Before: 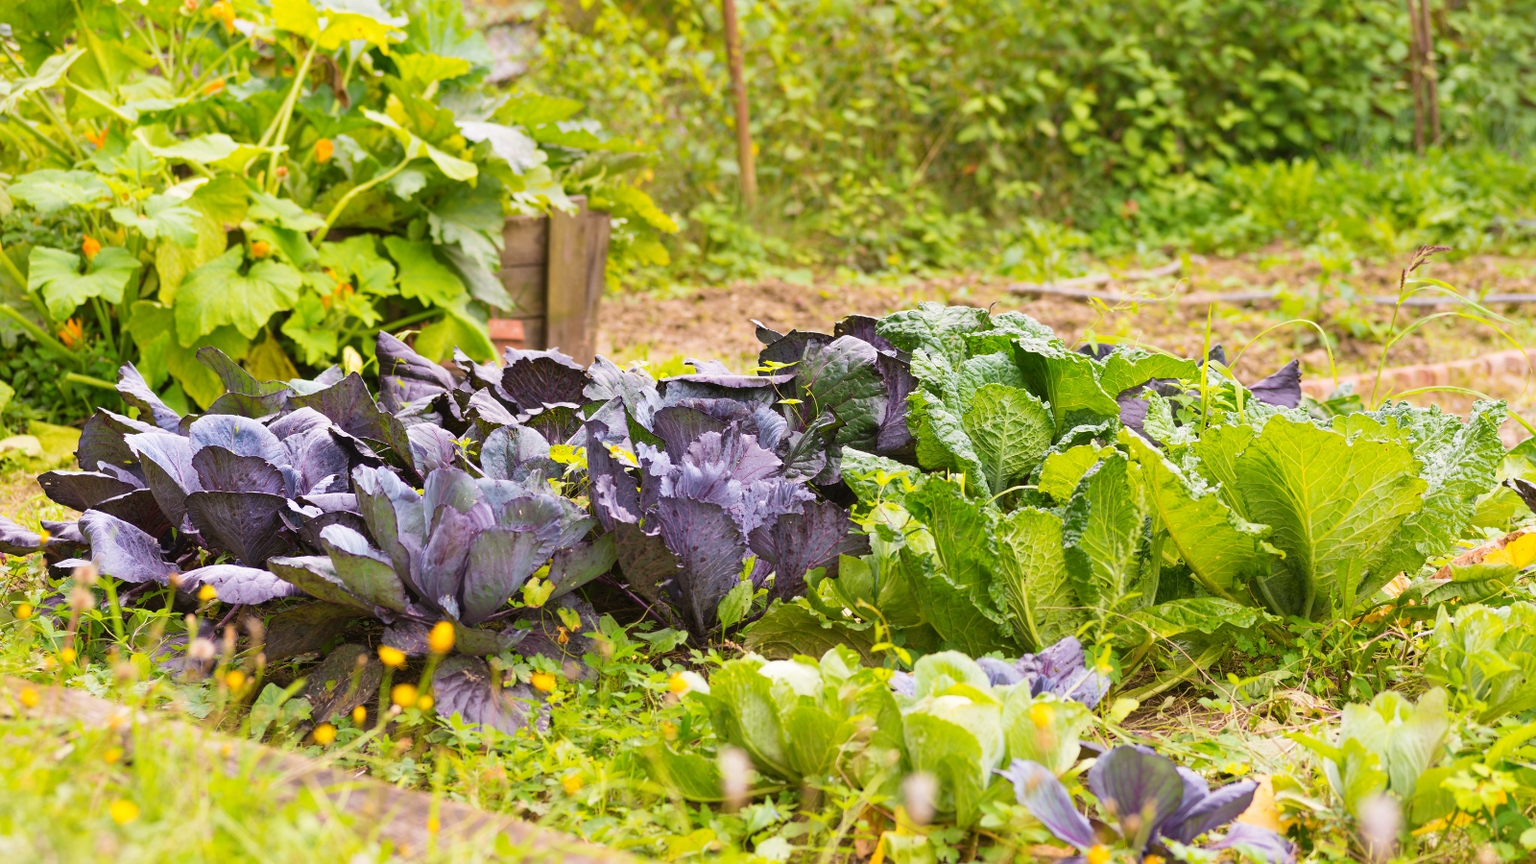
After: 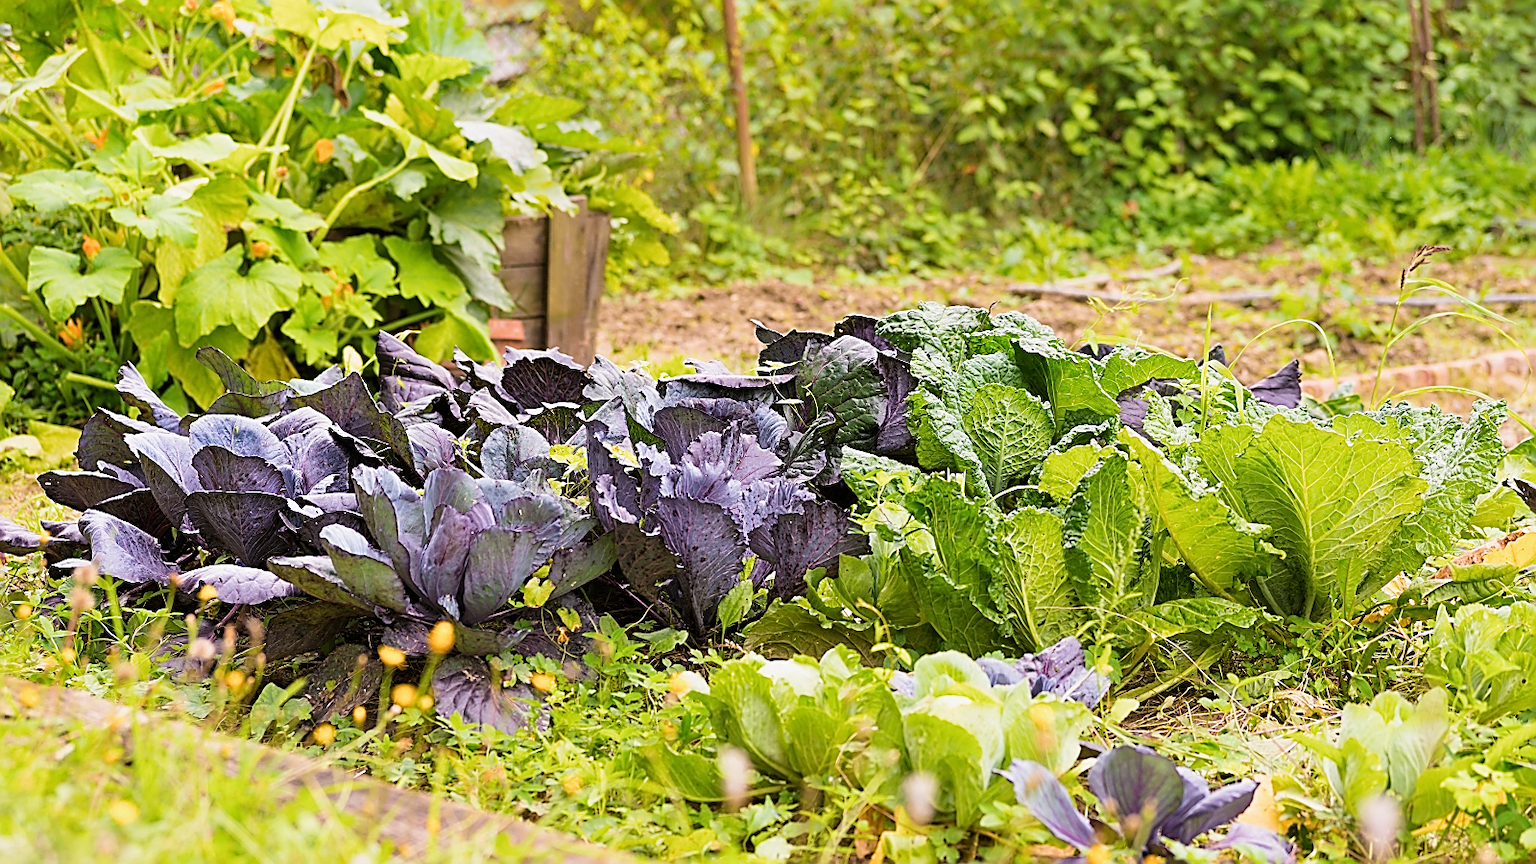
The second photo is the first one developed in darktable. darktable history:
sharpen: radius 1.685, amount 1.294
color calibration: illuminant same as pipeline (D50), adaptation none (bypass)
filmic rgb: black relative exposure -12.8 EV, white relative exposure 2.8 EV, threshold 3 EV, target black luminance 0%, hardness 8.54, latitude 70.41%, contrast 1.133, shadows ↔ highlights balance -0.395%, color science v4 (2020), enable highlight reconstruction true
